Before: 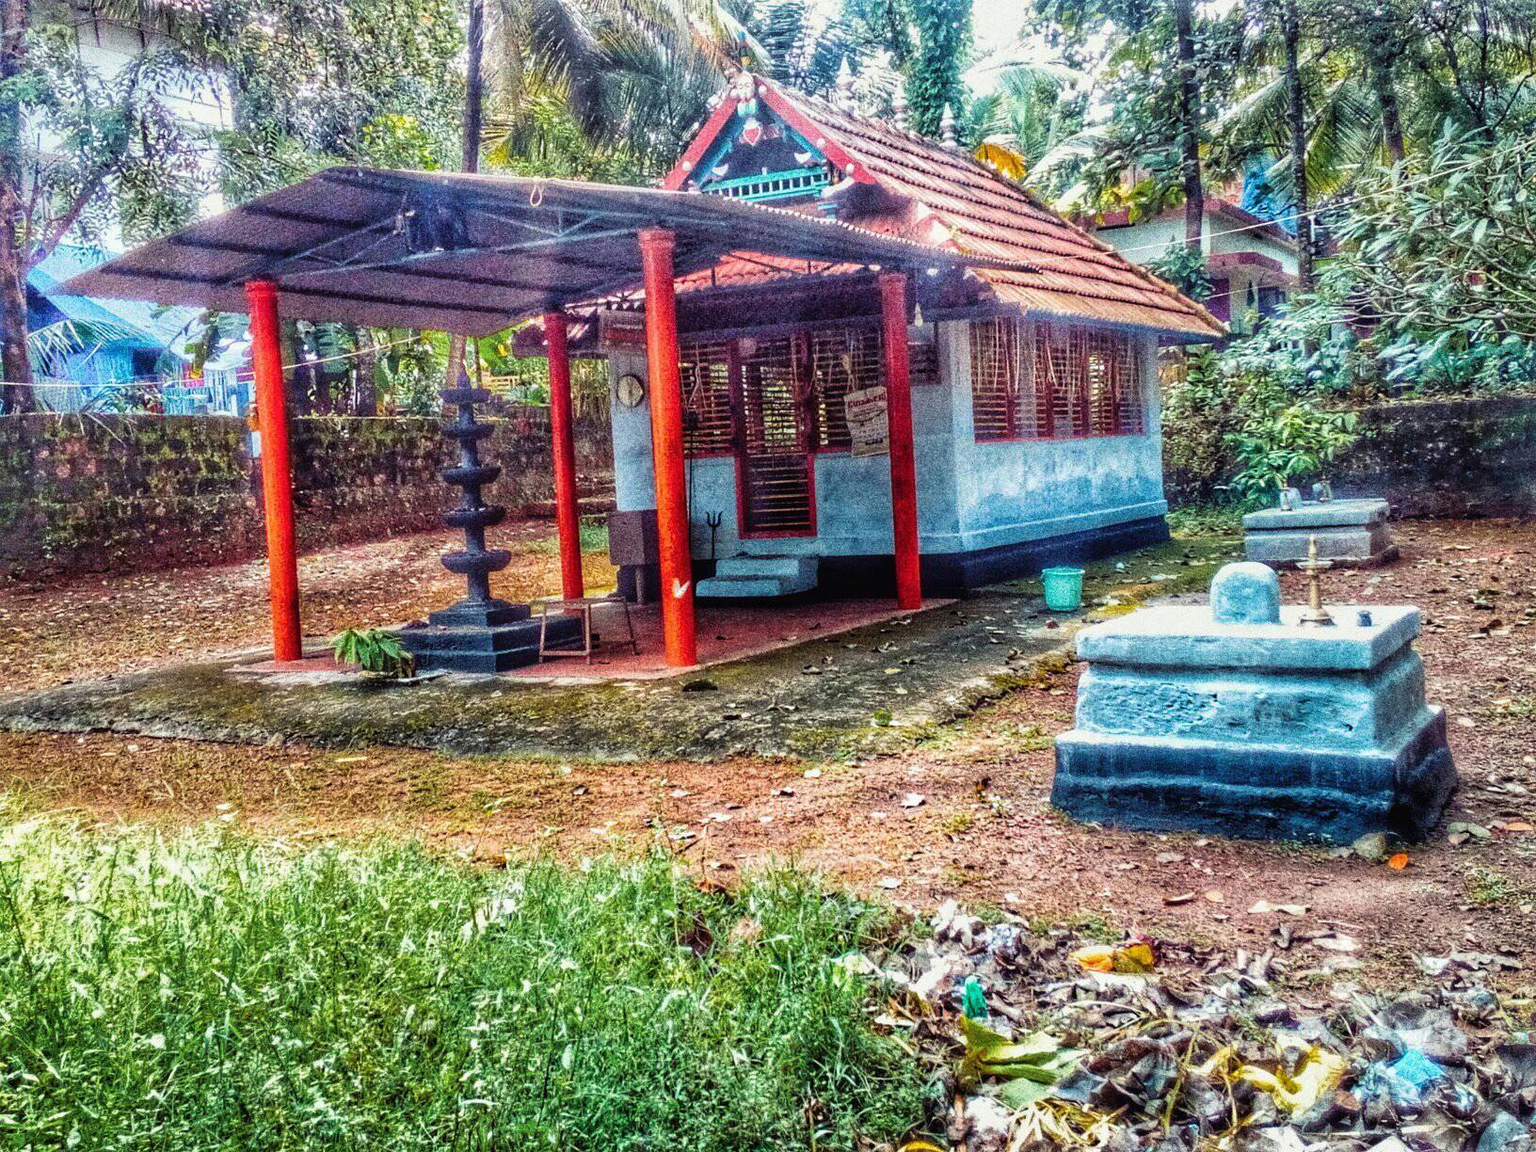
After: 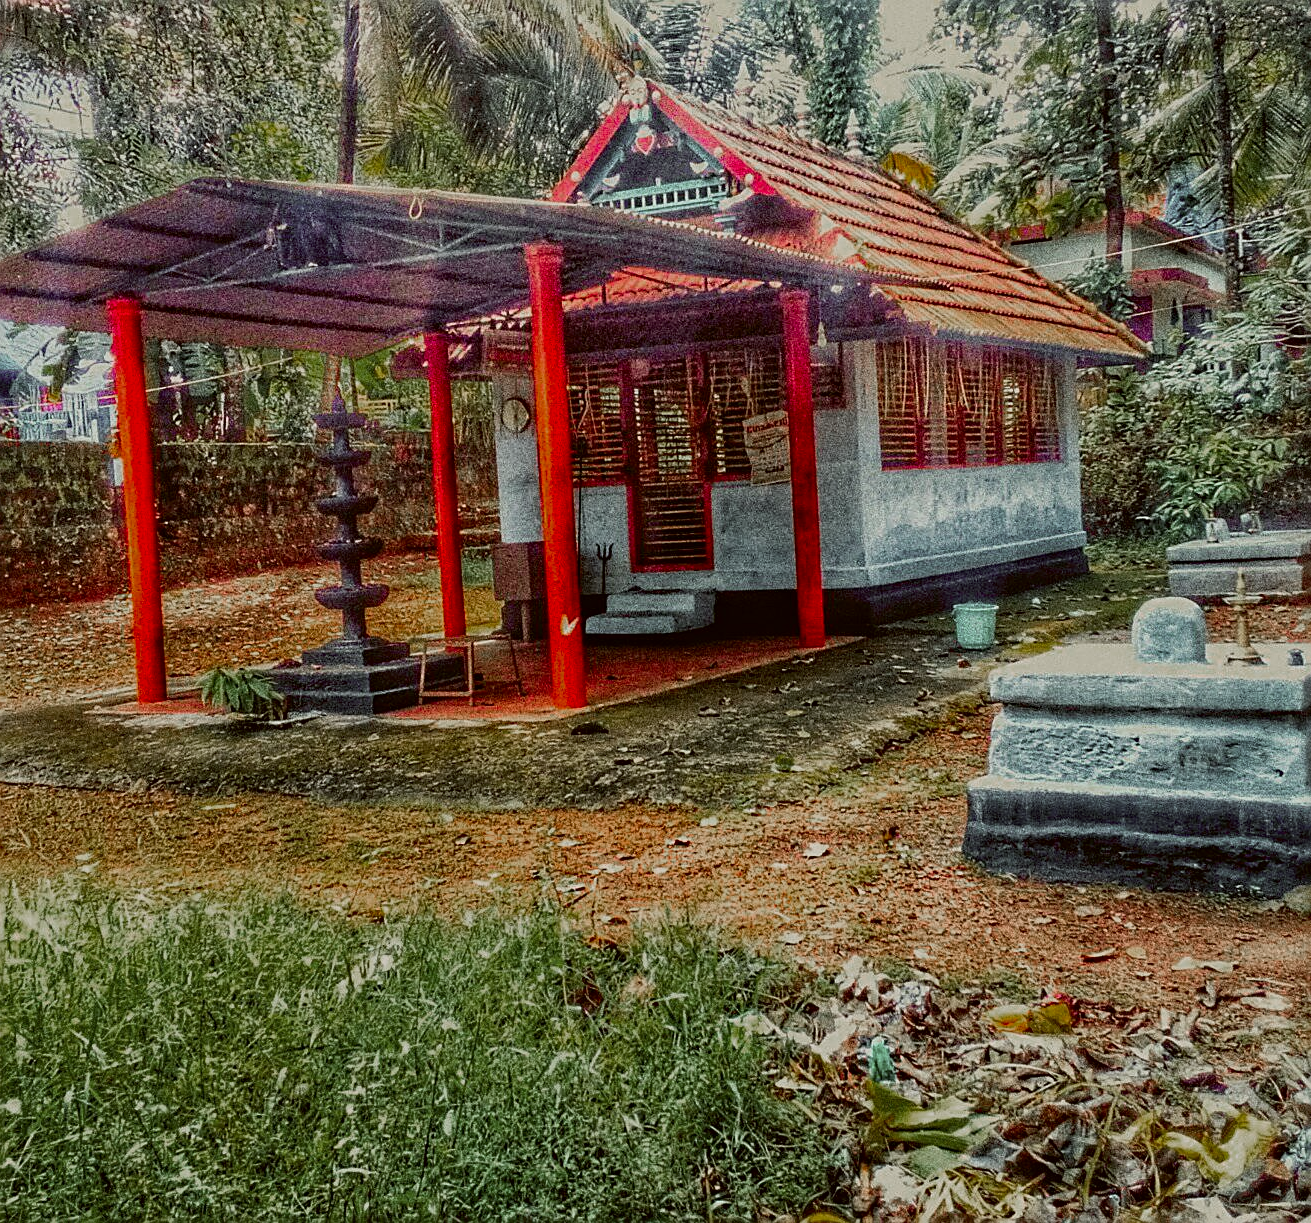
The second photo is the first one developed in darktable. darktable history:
crop and rotate: left 9.491%, right 10.174%
exposure: exposure -0.601 EV, compensate highlight preservation false
shadows and highlights: radius 109.6, shadows 23.7, highlights -57.41, low approximation 0.01, soften with gaussian
color zones: curves: ch0 [(0, 0.48) (0.209, 0.398) (0.305, 0.332) (0.429, 0.493) (0.571, 0.5) (0.714, 0.5) (0.857, 0.5) (1, 0.48)]; ch1 [(0, 0.736) (0.143, 0.625) (0.225, 0.371) (0.429, 0.256) (0.571, 0.241) (0.714, 0.213) (0.857, 0.48) (1, 0.736)]; ch2 [(0, 0.448) (0.143, 0.498) (0.286, 0.5) (0.429, 0.5) (0.571, 0.5) (0.714, 0.5) (0.857, 0.5) (1, 0.448)]
haze removal: compatibility mode true, adaptive false
color correction: highlights a* -1.23, highlights b* 10.65, shadows a* 0.635, shadows b* 18.82
sharpen: amount 0.497
